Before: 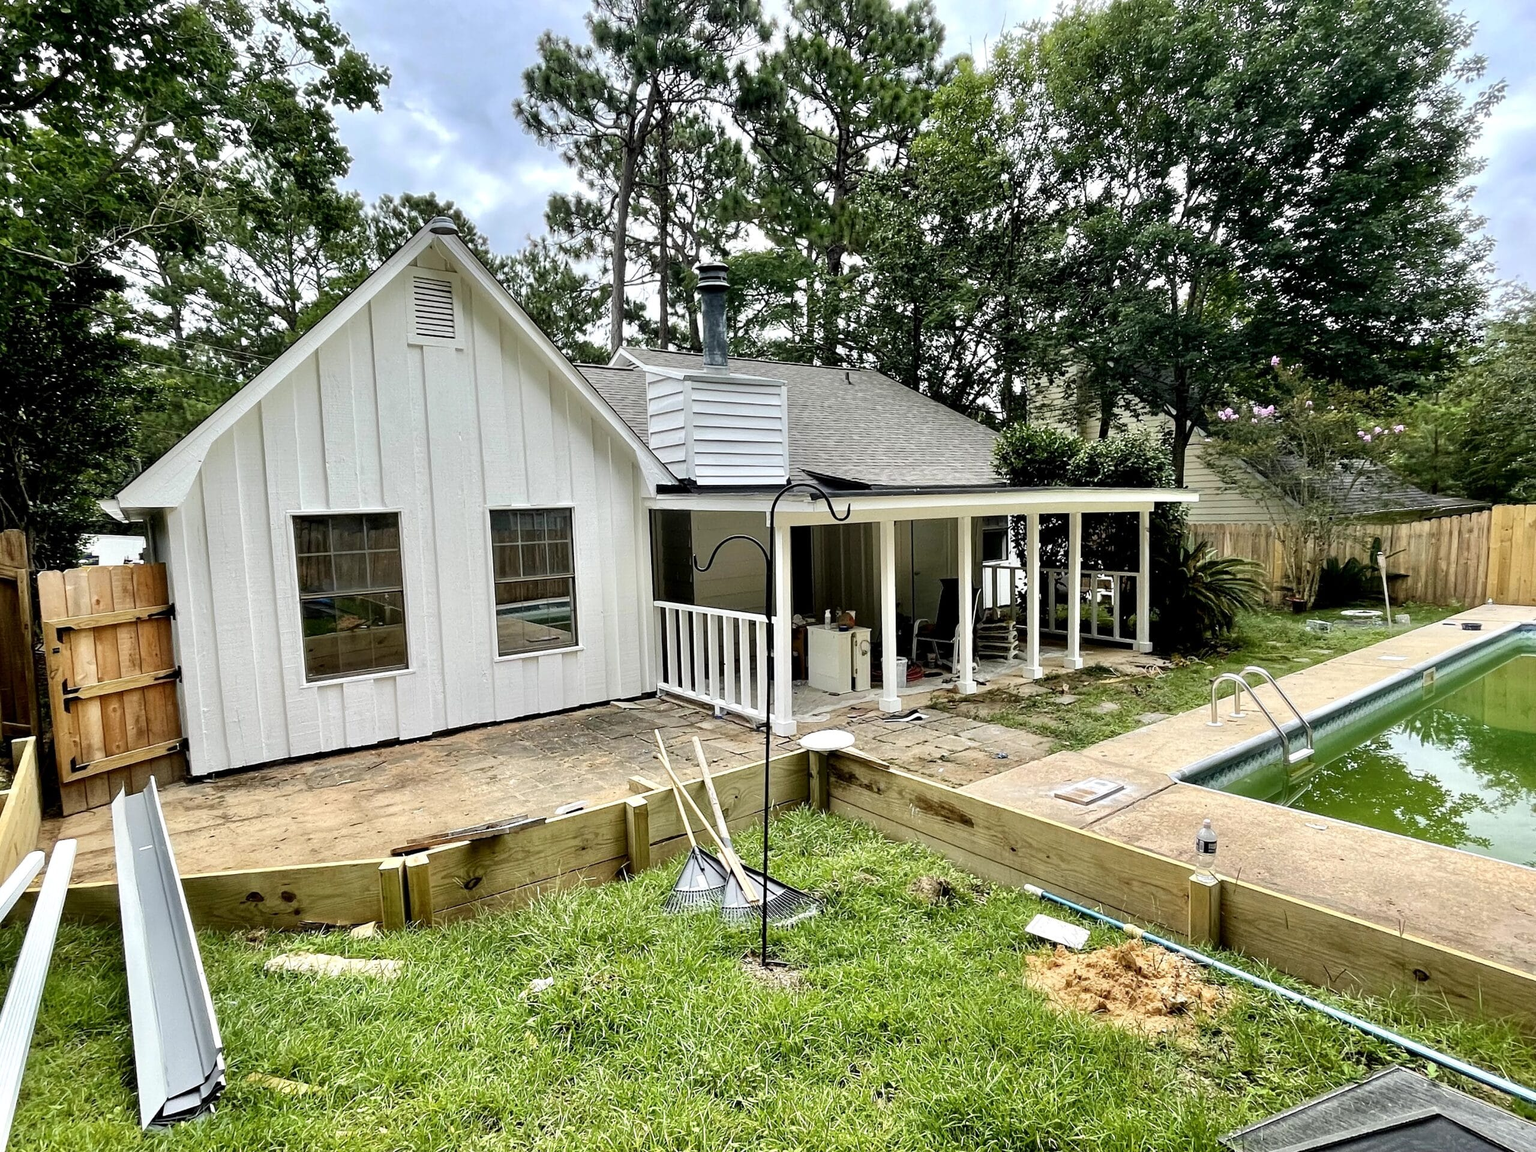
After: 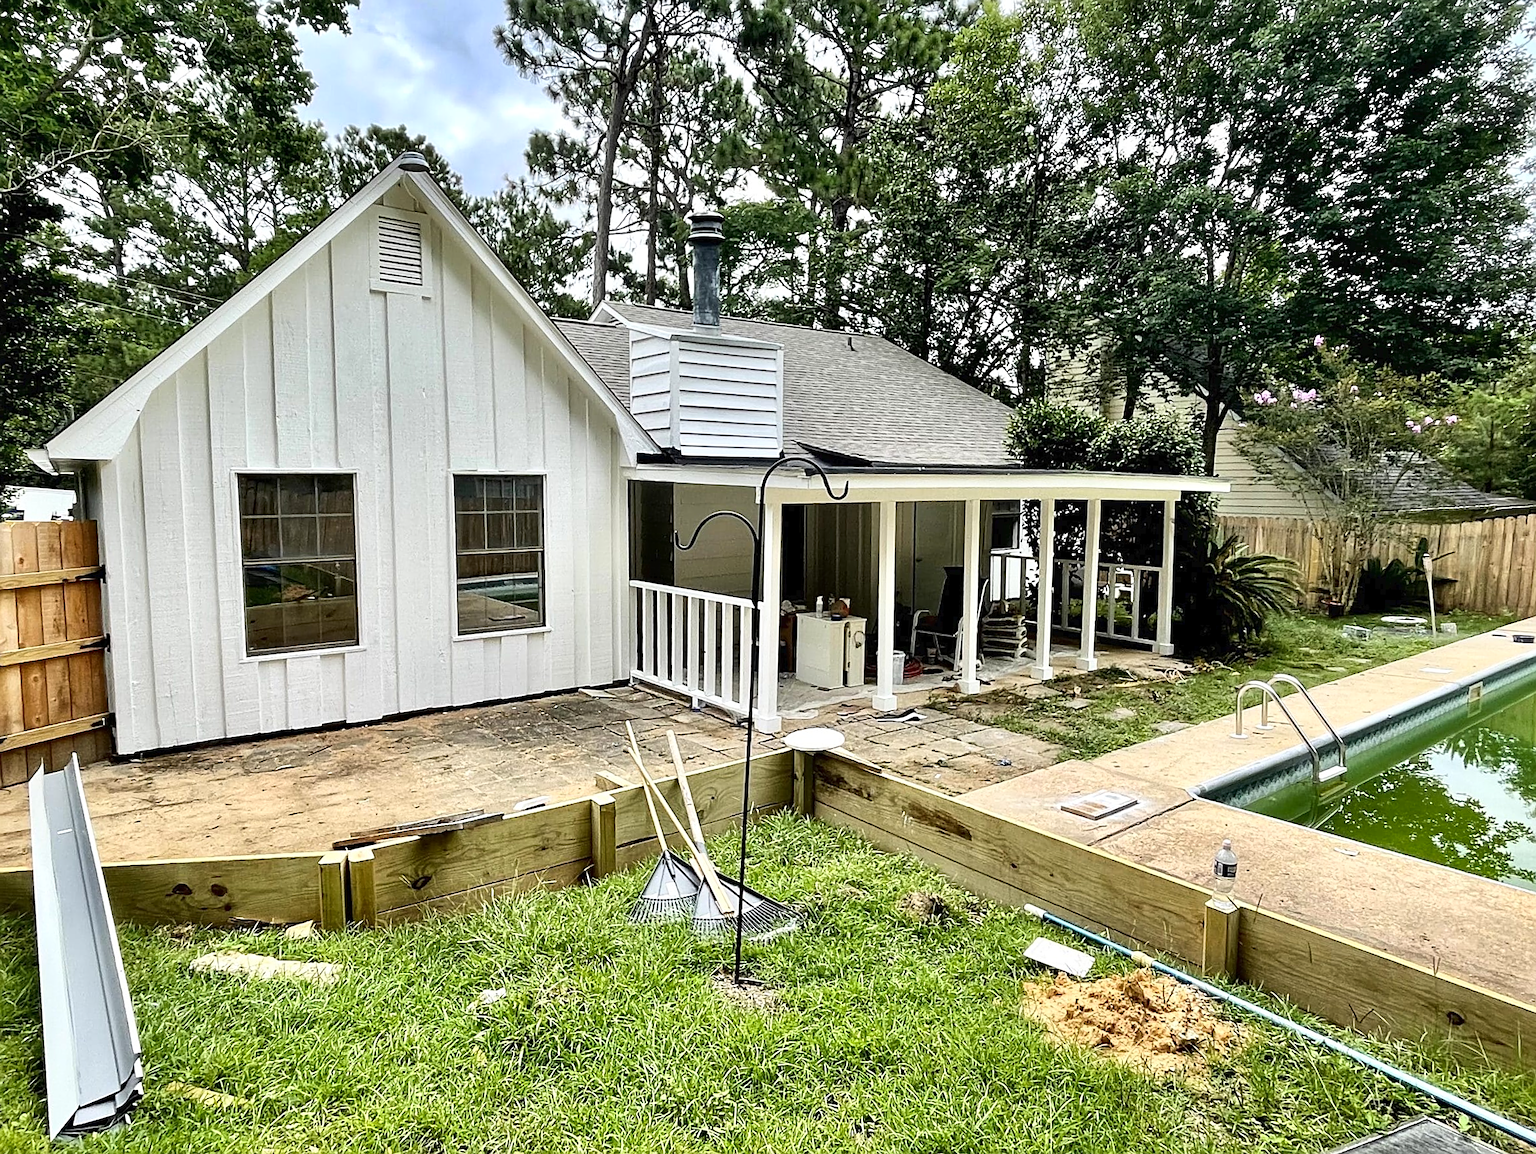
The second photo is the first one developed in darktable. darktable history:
shadows and highlights: soften with gaussian
sharpen: on, module defaults
tone curve: curves: ch0 [(0, 0) (0.003, 0.019) (0.011, 0.022) (0.025, 0.03) (0.044, 0.049) (0.069, 0.08) (0.1, 0.111) (0.136, 0.144) (0.177, 0.189) (0.224, 0.23) (0.277, 0.285) (0.335, 0.356) (0.399, 0.428) (0.468, 0.511) (0.543, 0.597) (0.623, 0.682) (0.709, 0.773) (0.801, 0.865) (0.898, 0.945) (1, 1)], color space Lab, linked channels, preserve colors none
crop and rotate: angle -1.95°, left 3.079%, top 3.859%, right 1.468%, bottom 0.494%
